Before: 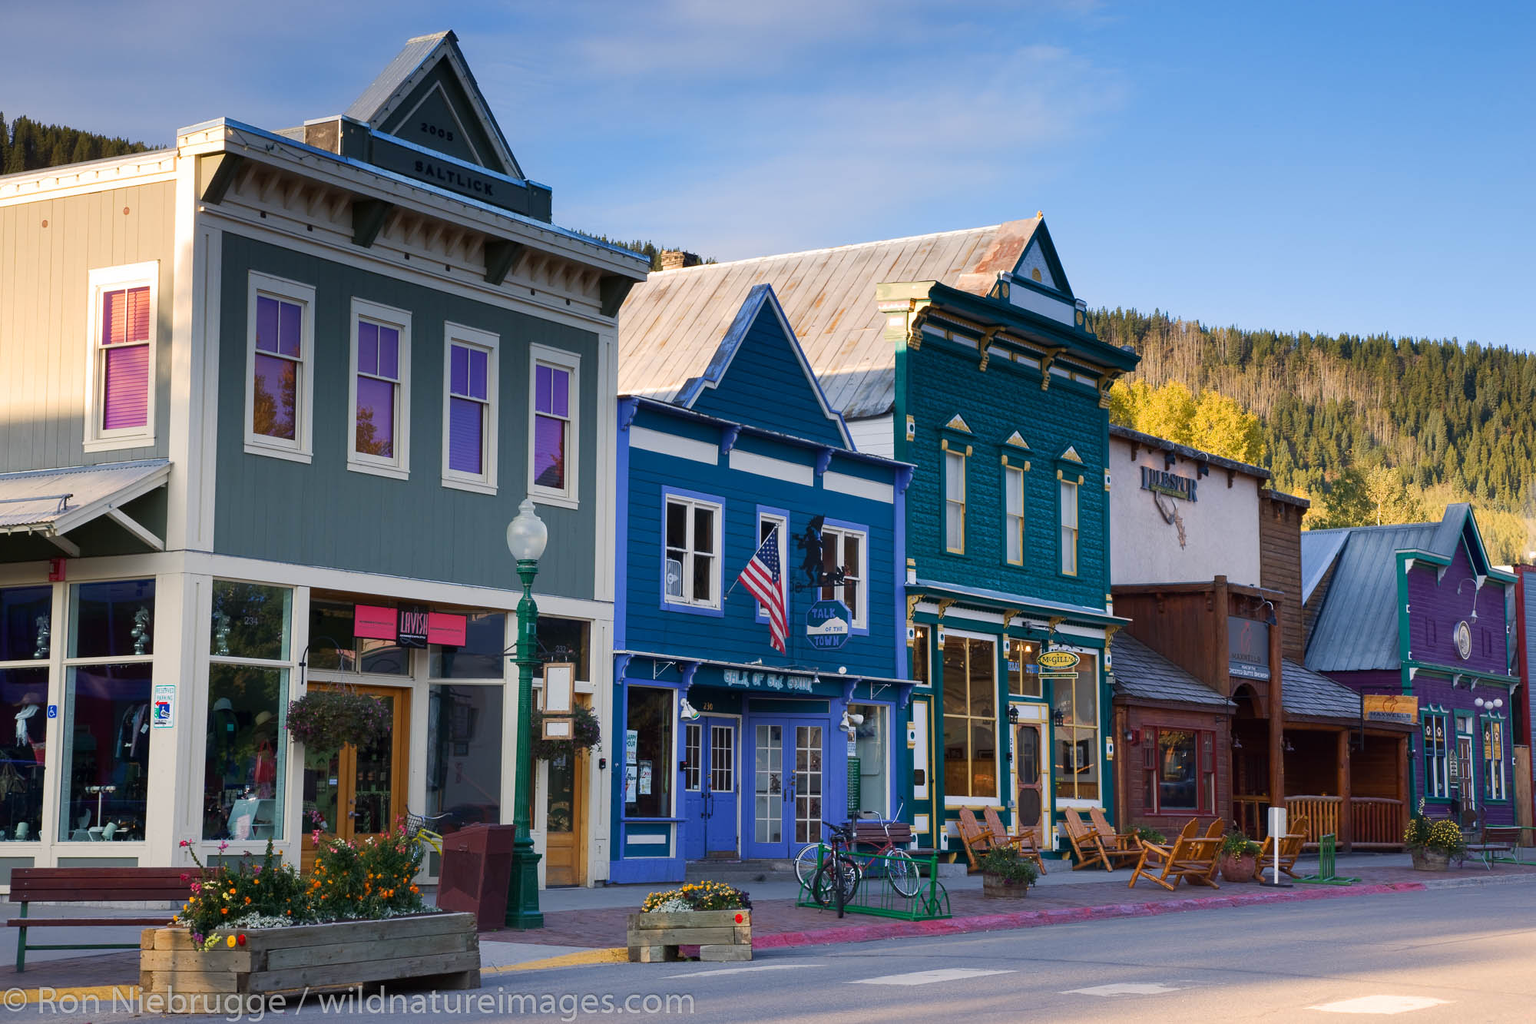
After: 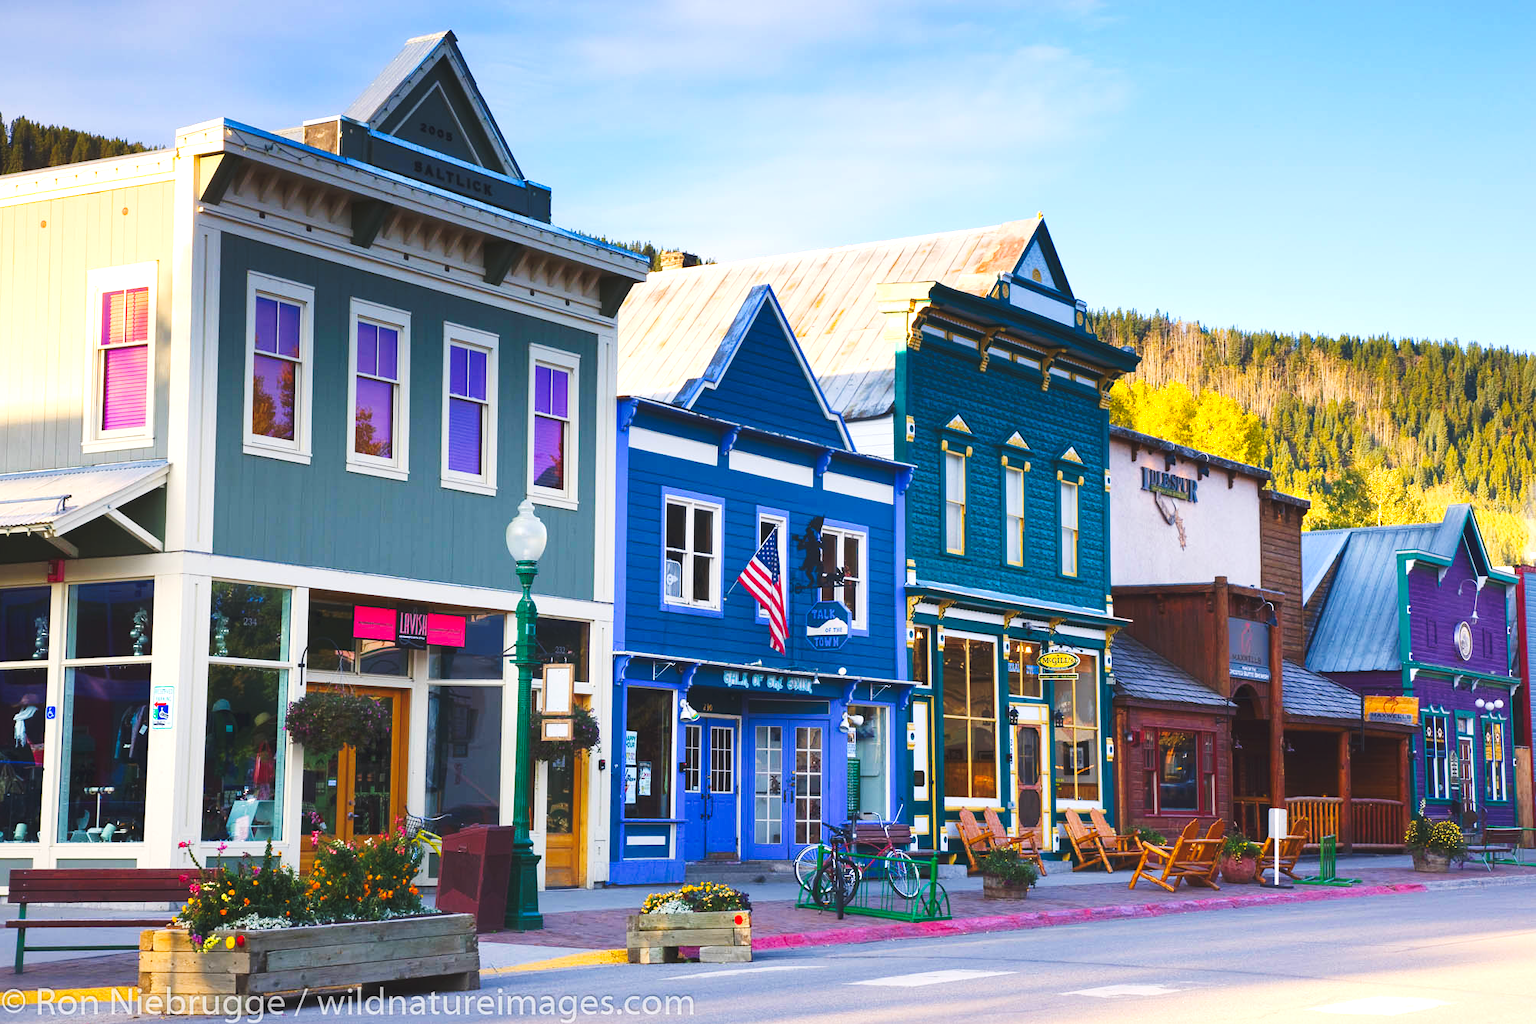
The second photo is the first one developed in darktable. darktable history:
exposure: black level correction 0, exposure 0.7 EV, compensate exposure bias true, compensate highlight preservation false
crop and rotate: left 0.126%
color balance rgb: perceptual saturation grading › global saturation 20%, global vibrance 20%
tone curve: curves: ch0 [(0, 0) (0.003, 0.077) (0.011, 0.089) (0.025, 0.105) (0.044, 0.122) (0.069, 0.134) (0.1, 0.151) (0.136, 0.171) (0.177, 0.198) (0.224, 0.23) (0.277, 0.273) (0.335, 0.343) (0.399, 0.422) (0.468, 0.508) (0.543, 0.601) (0.623, 0.695) (0.709, 0.782) (0.801, 0.866) (0.898, 0.934) (1, 1)], preserve colors none
